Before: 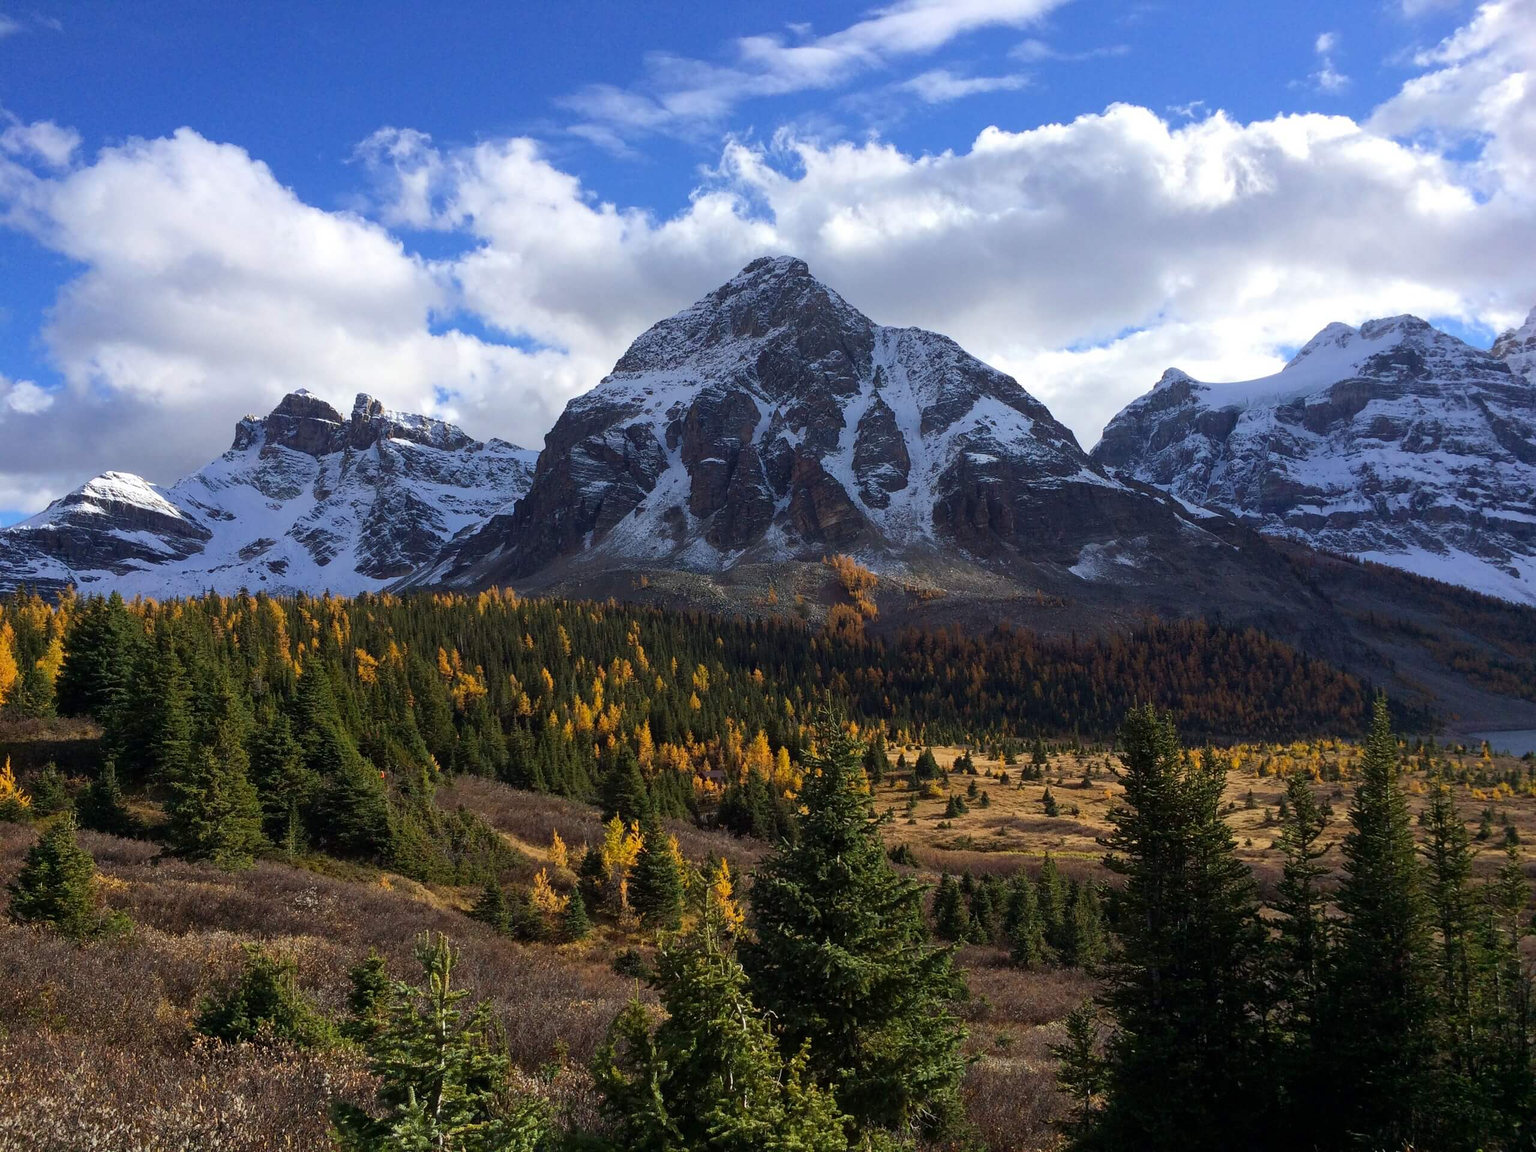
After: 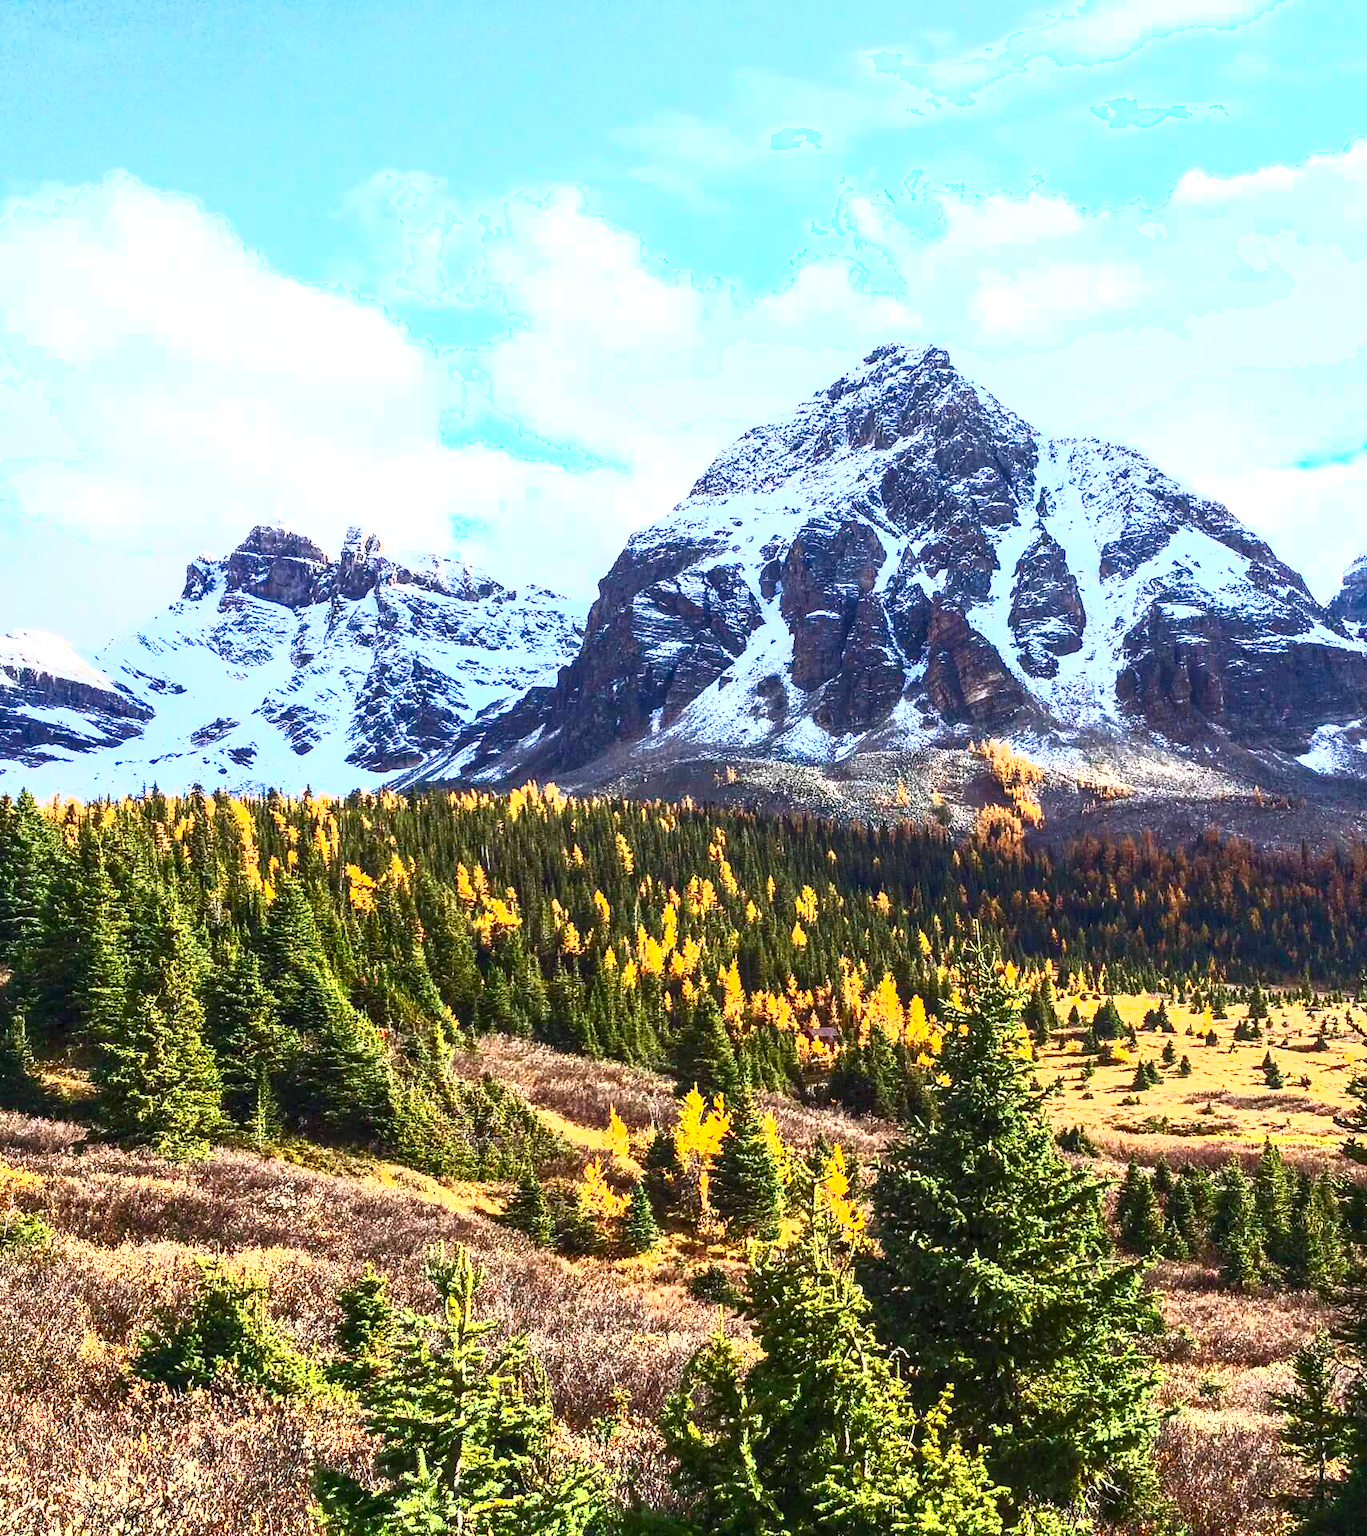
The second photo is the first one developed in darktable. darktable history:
crop and rotate: left 6.252%, right 26.978%
contrast brightness saturation: contrast 0.842, brightness 0.595, saturation 0.602
shadows and highlights: shadows 0.281, highlights 41.19
exposure: exposure 1.229 EV, compensate exposure bias true, compensate highlight preservation false
local contrast: detail 130%
